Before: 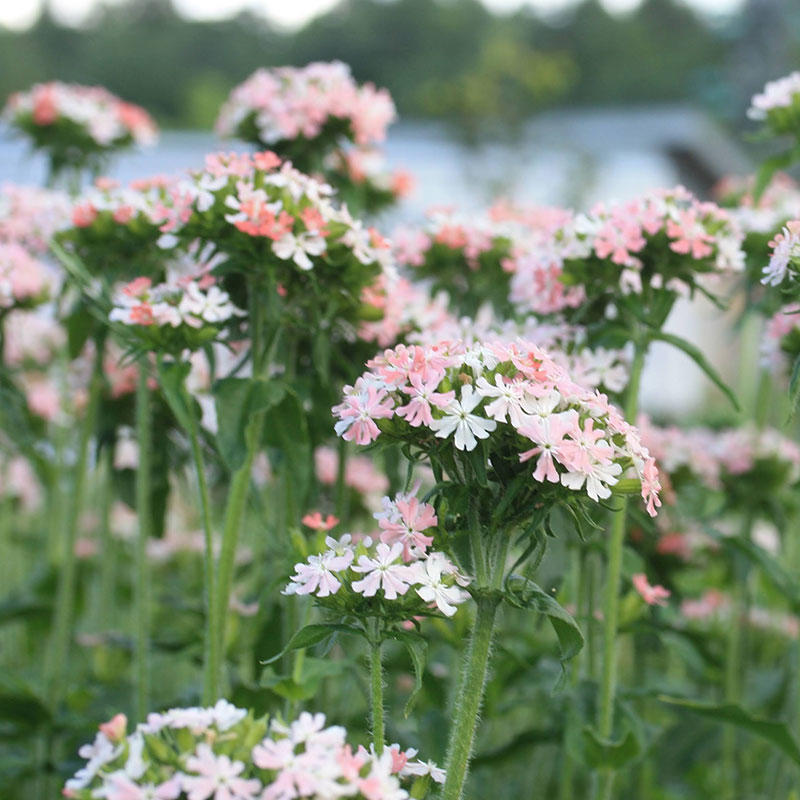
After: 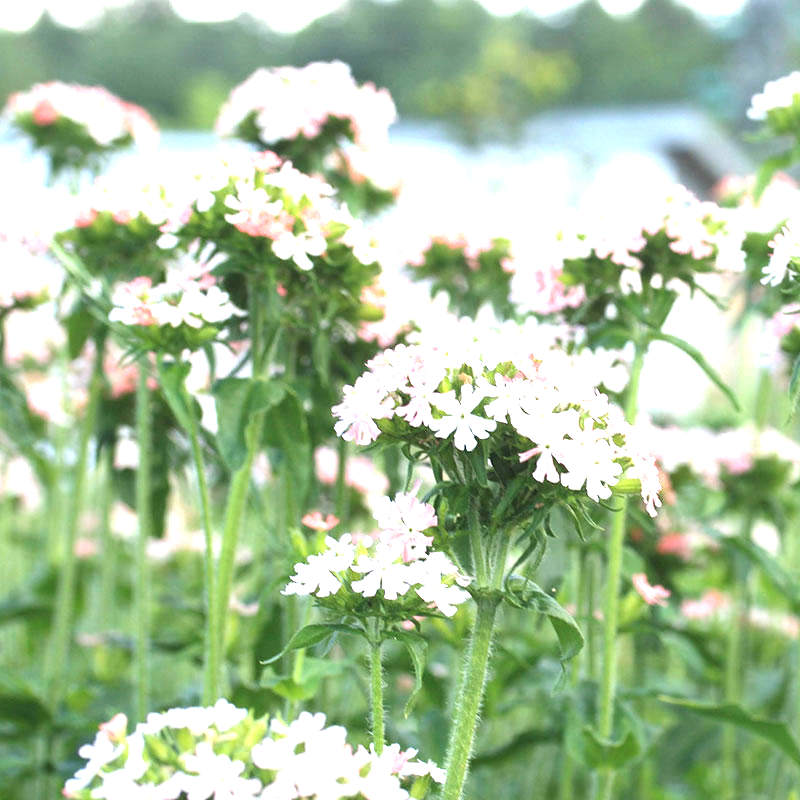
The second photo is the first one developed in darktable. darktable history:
exposure: black level correction 0, exposure 1.379 EV, compensate exposure bias true, compensate highlight preservation false
